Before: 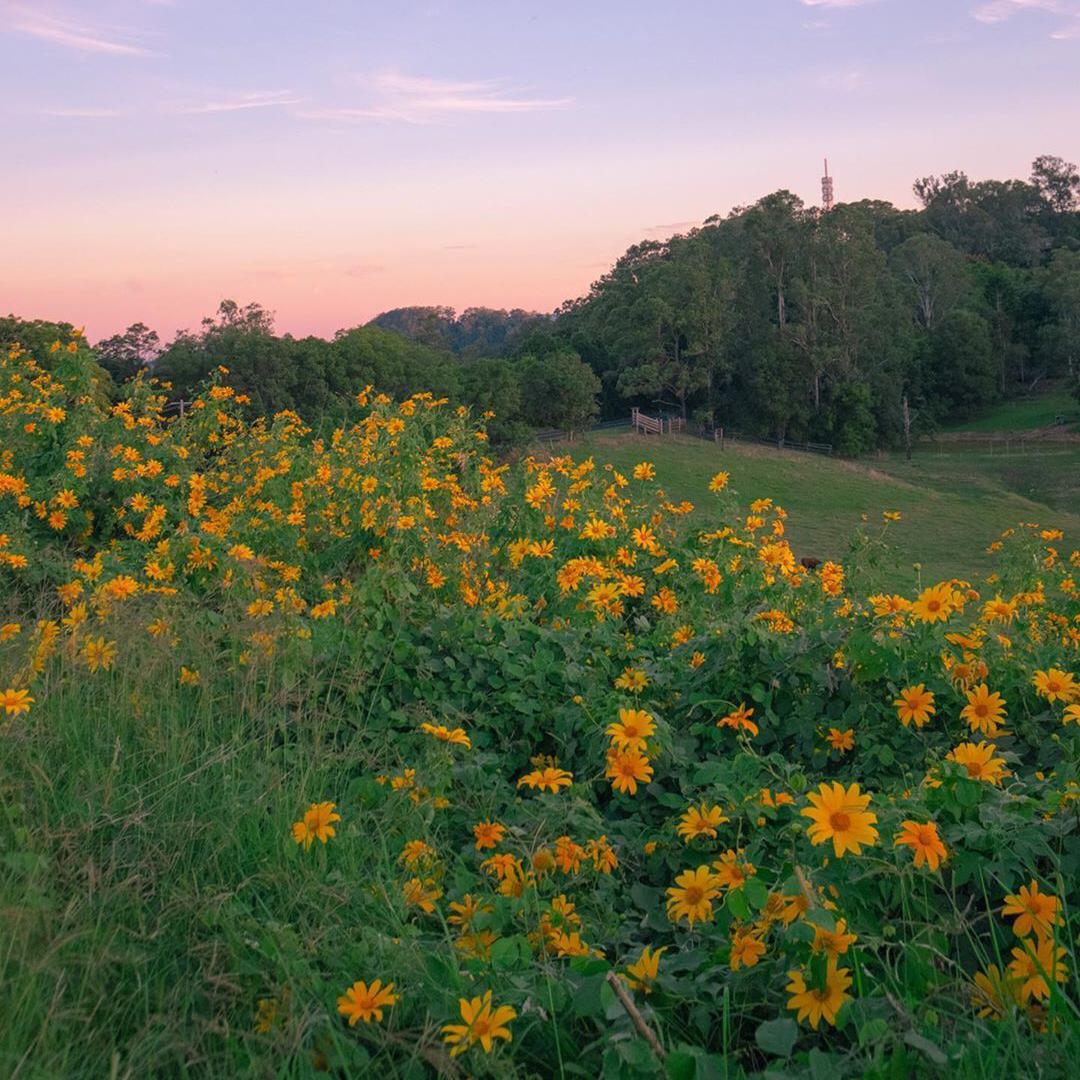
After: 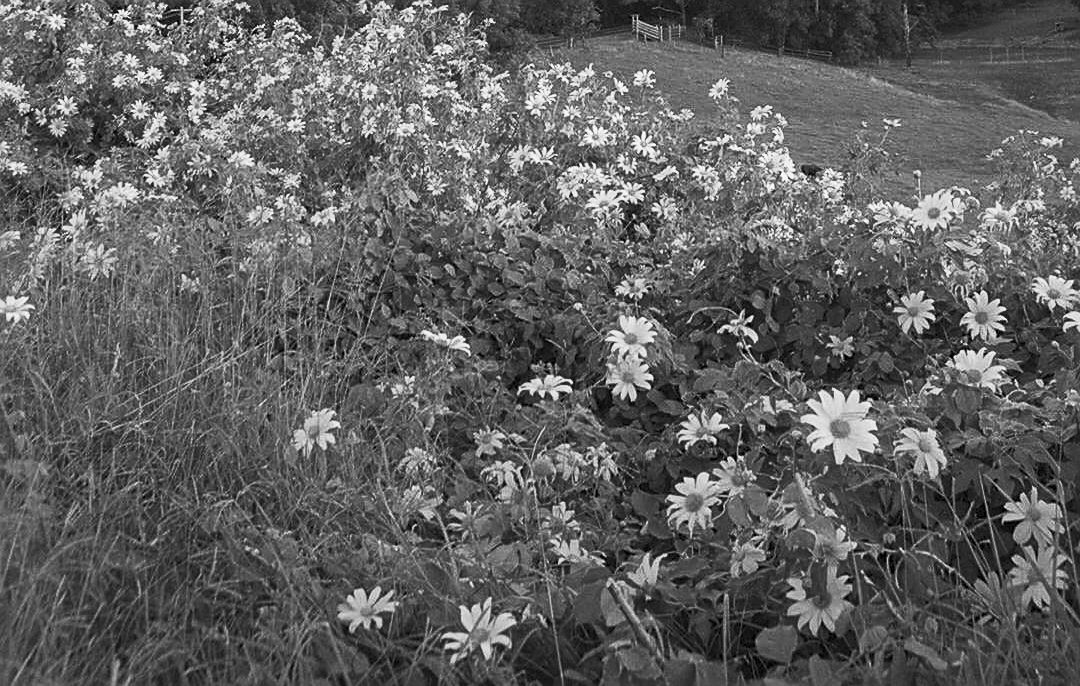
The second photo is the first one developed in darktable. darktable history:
sharpen: on, module defaults
crop and rotate: top 36.435%
white balance: red 0.948, green 1.02, blue 1.176
contrast brightness saturation: contrast 0.53, brightness 0.47, saturation -1
